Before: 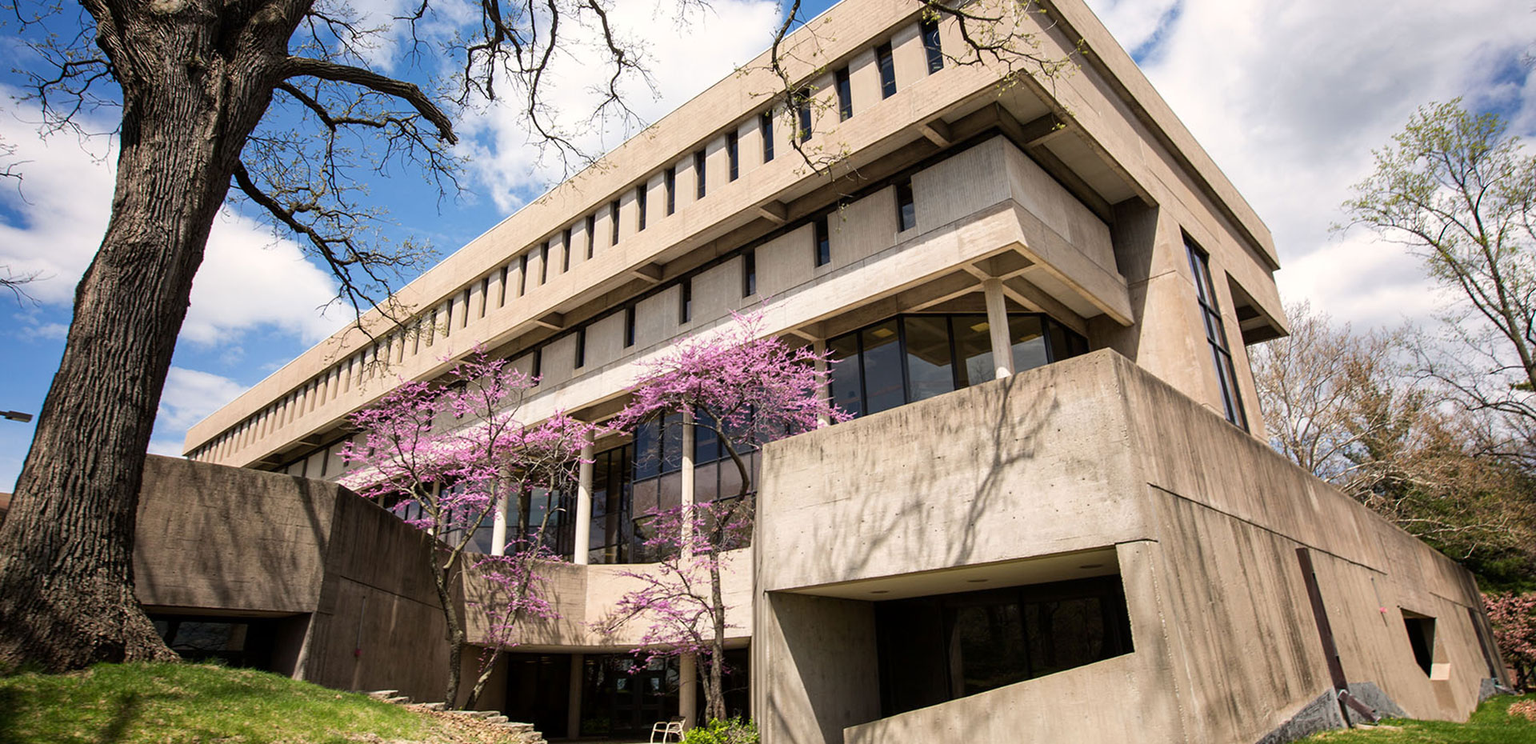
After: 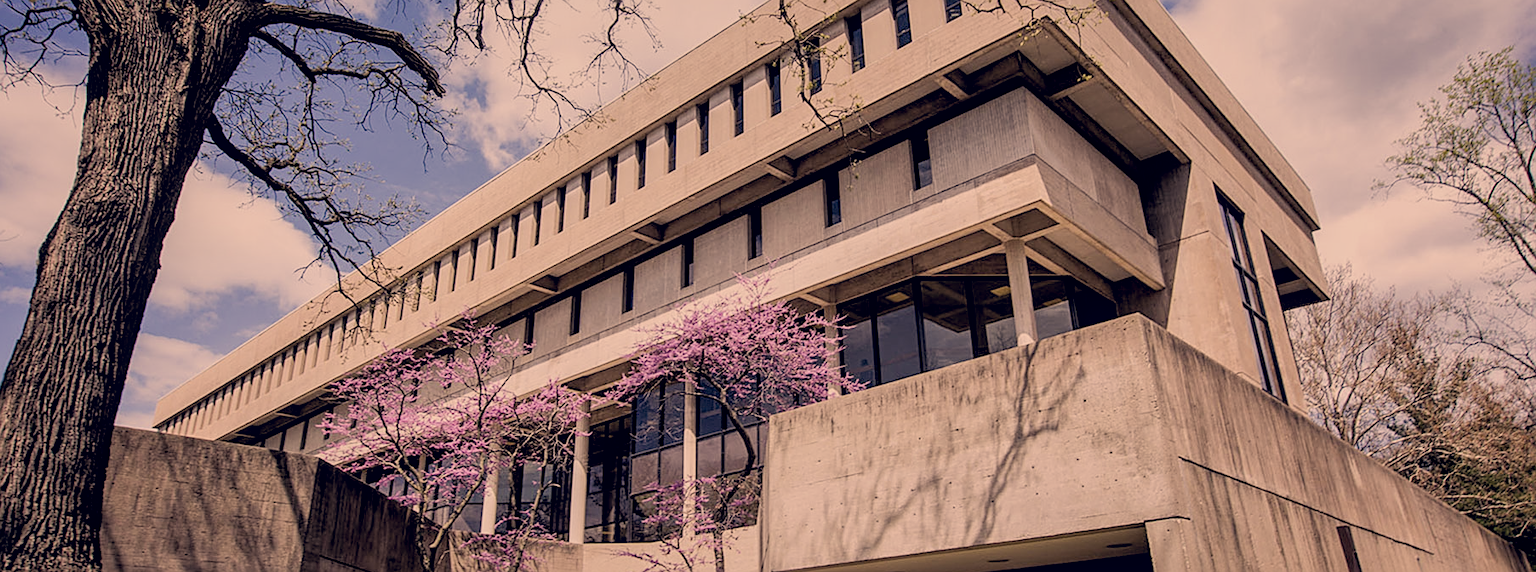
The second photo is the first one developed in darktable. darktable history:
crop: left 2.553%, top 7.237%, right 3.435%, bottom 20.306%
color correction: highlights a* 19.86, highlights b* 27.7, shadows a* 3.36, shadows b* -16.94, saturation 0.726
sharpen: on, module defaults
exposure: black level correction 0.005, exposure 0.002 EV, compensate highlight preservation false
local contrast: detail 130%
shadows and highlights: on, module defaults
filmic rgb: black relative exposure -7.65 EV, white relative exposure 4.56 EV, threshold 5.95 EV, hardness 3.61, enable highlight reconstruction true
